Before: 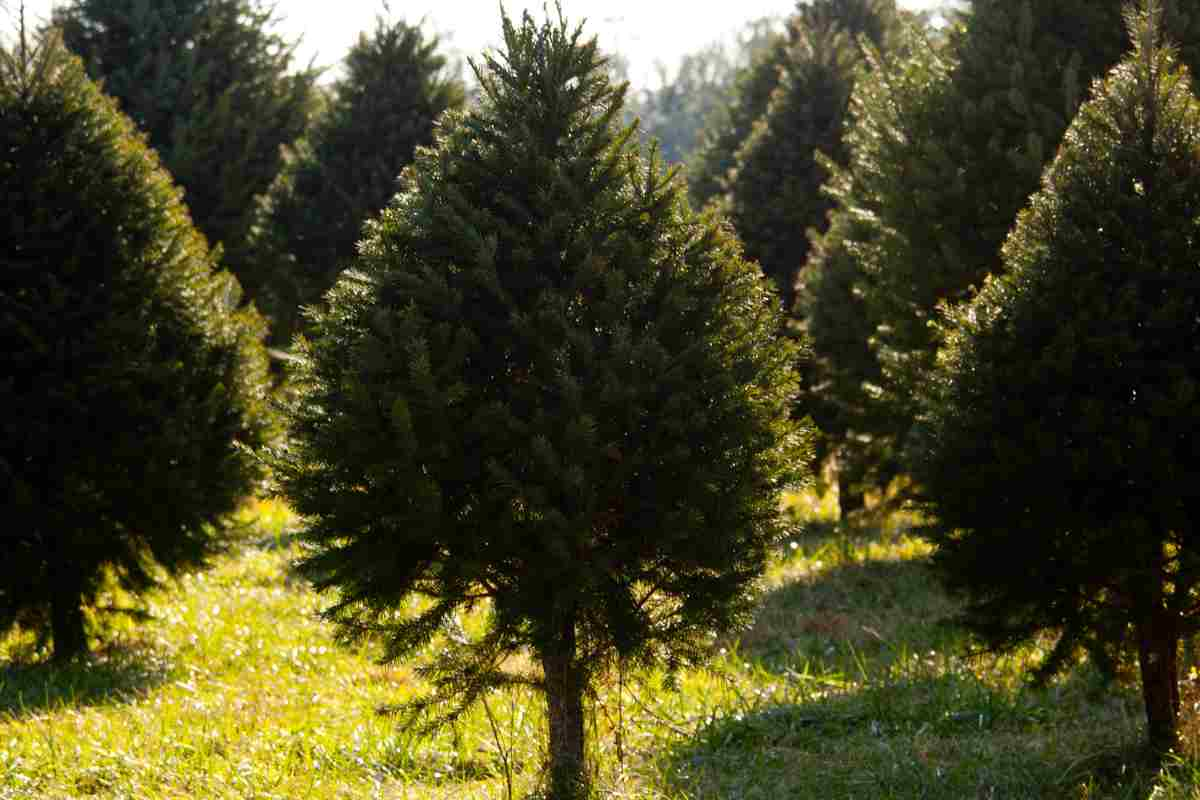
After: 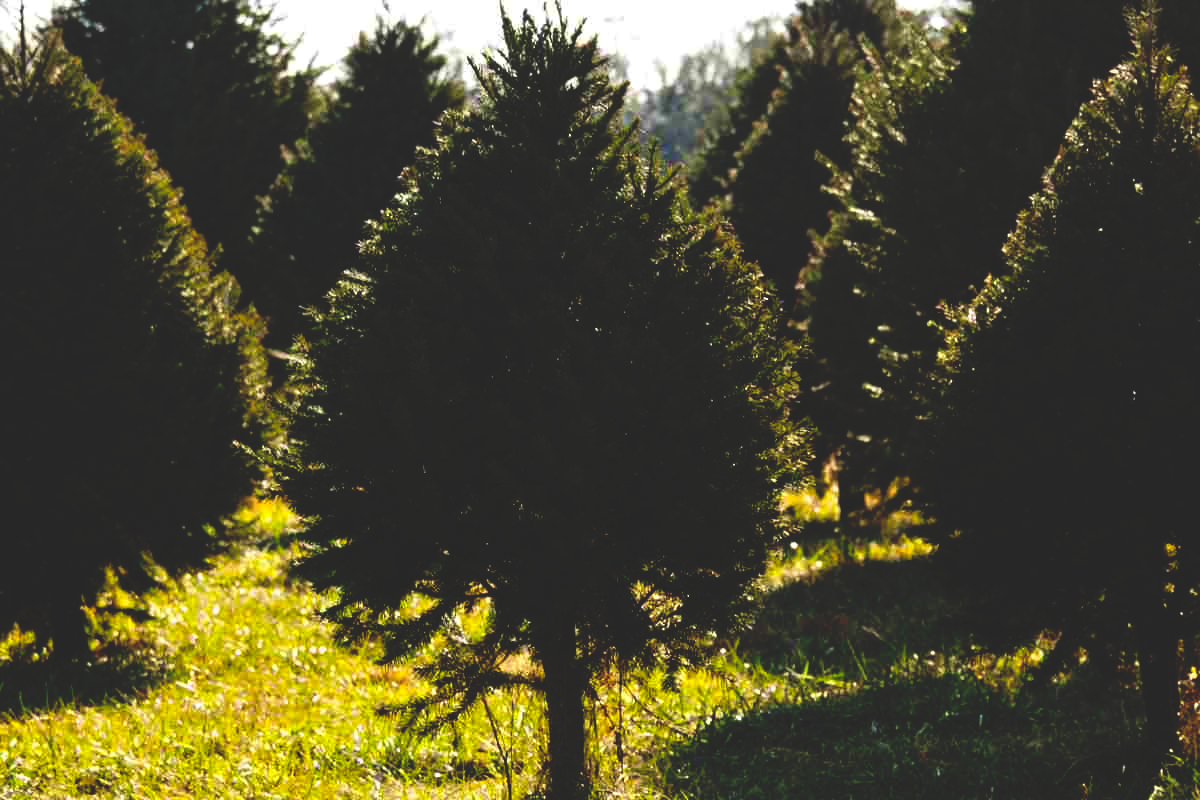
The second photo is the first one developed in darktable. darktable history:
base curve: curves: ch0 [(0, 0.02) (0.083, 0.036) (1, 1)], preserve colors none
contrast equalizer: y [[0.511, 0.558, 0.631, 0.632, 0.559, 0.512], [0.5 ×6], [0.507, 0.559, 0.627, 0.644, 0.647, 0.647], [0 ×6], [0 ×6]], mix 0.318
